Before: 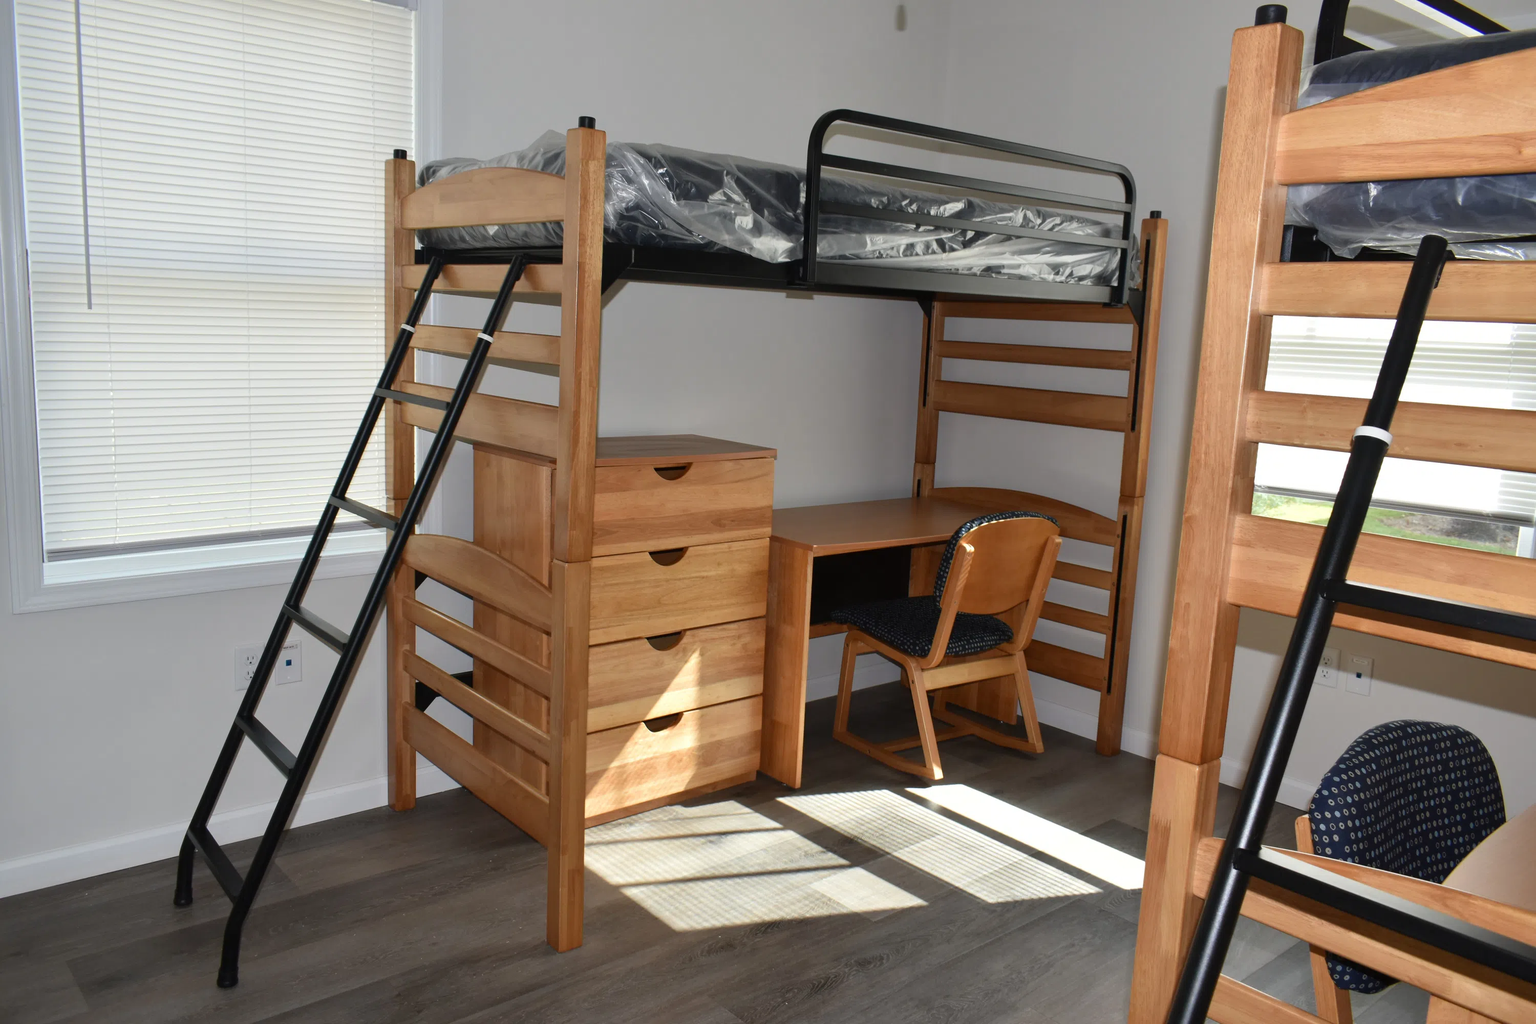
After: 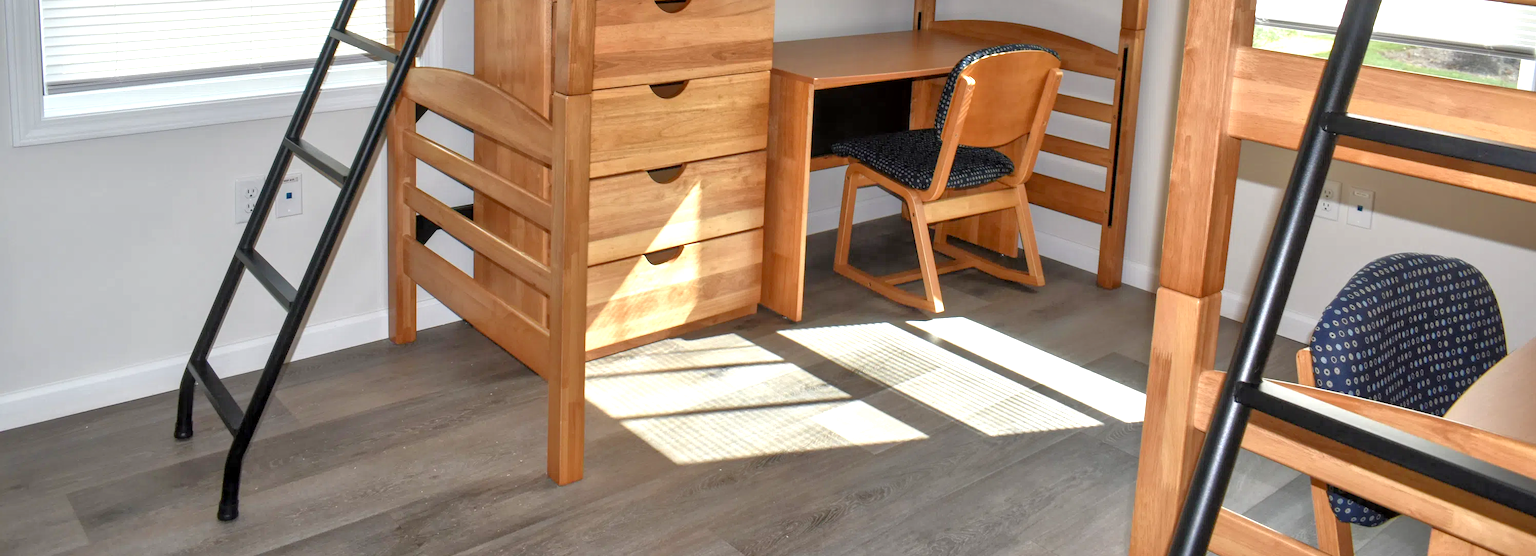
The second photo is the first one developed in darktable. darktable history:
tone equalizer: -7 EV 0.145 EV, -6 EV 0.637 EV, -5 EV 1.13 EV, -4 EV 1.3 EV, -3 EV 1.12 EV, -2 EV 0.6 EV, -1 EV 0.168 EV
exposure: black level correction 0.001, exposure 0.5 EV, compensate highlight preservation false
local contrast: on, module defaults
crop and rotate: top 45.69%, right 0.035%
